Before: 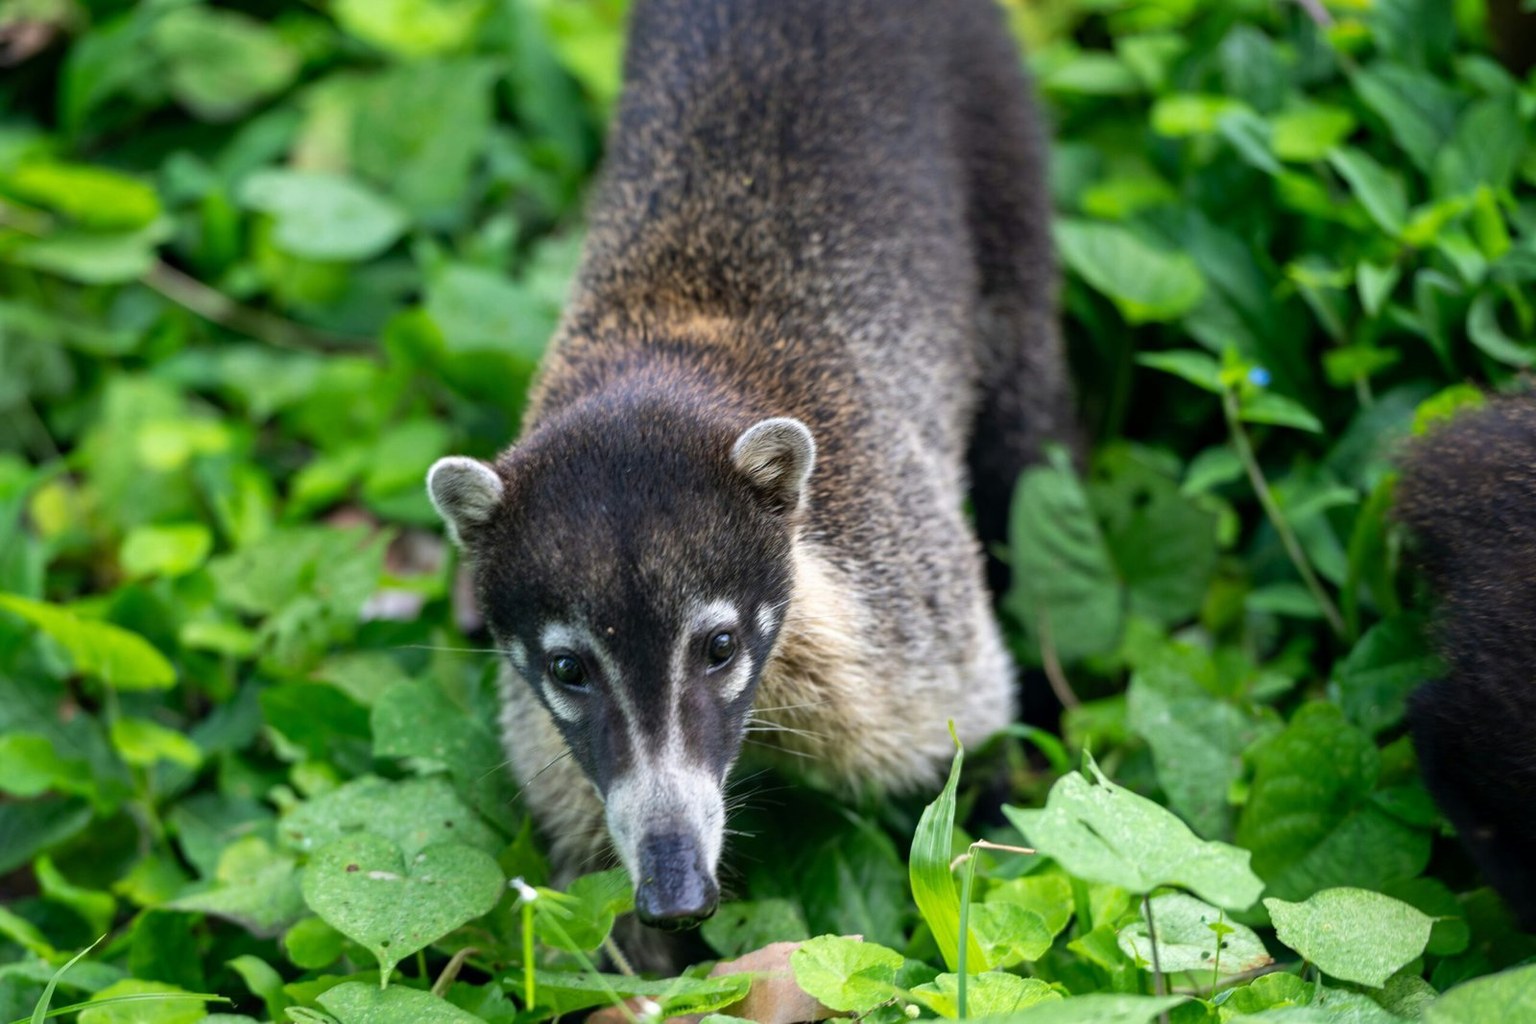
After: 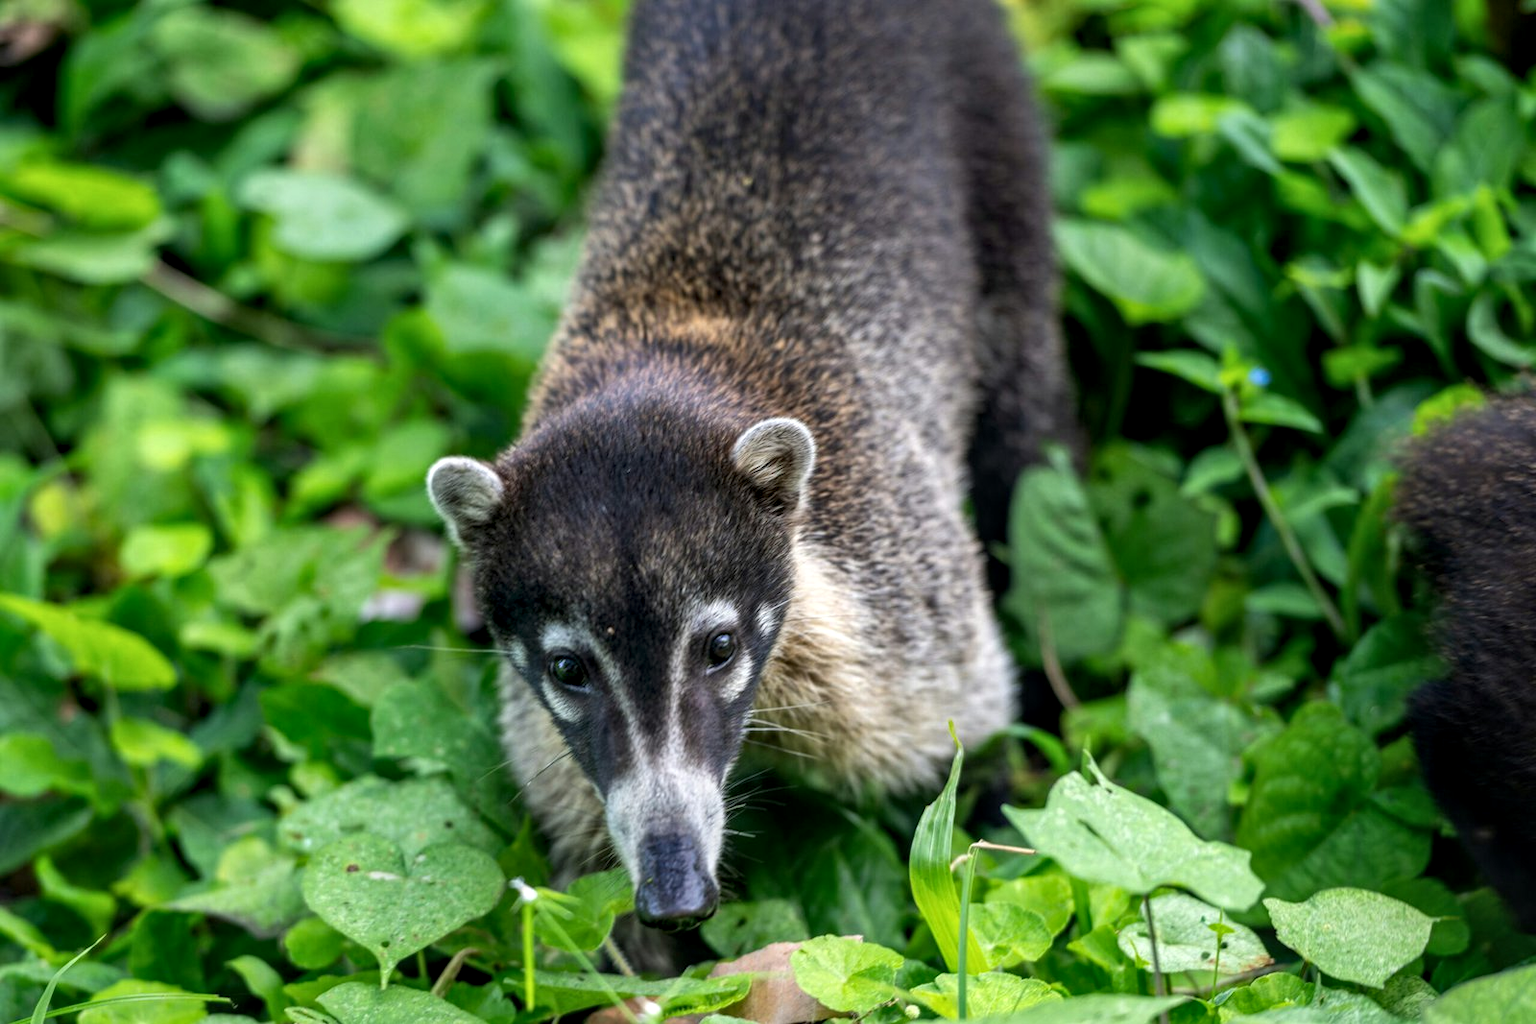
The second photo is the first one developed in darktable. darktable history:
local contrast: detail 130%
white balance: emerald 1
